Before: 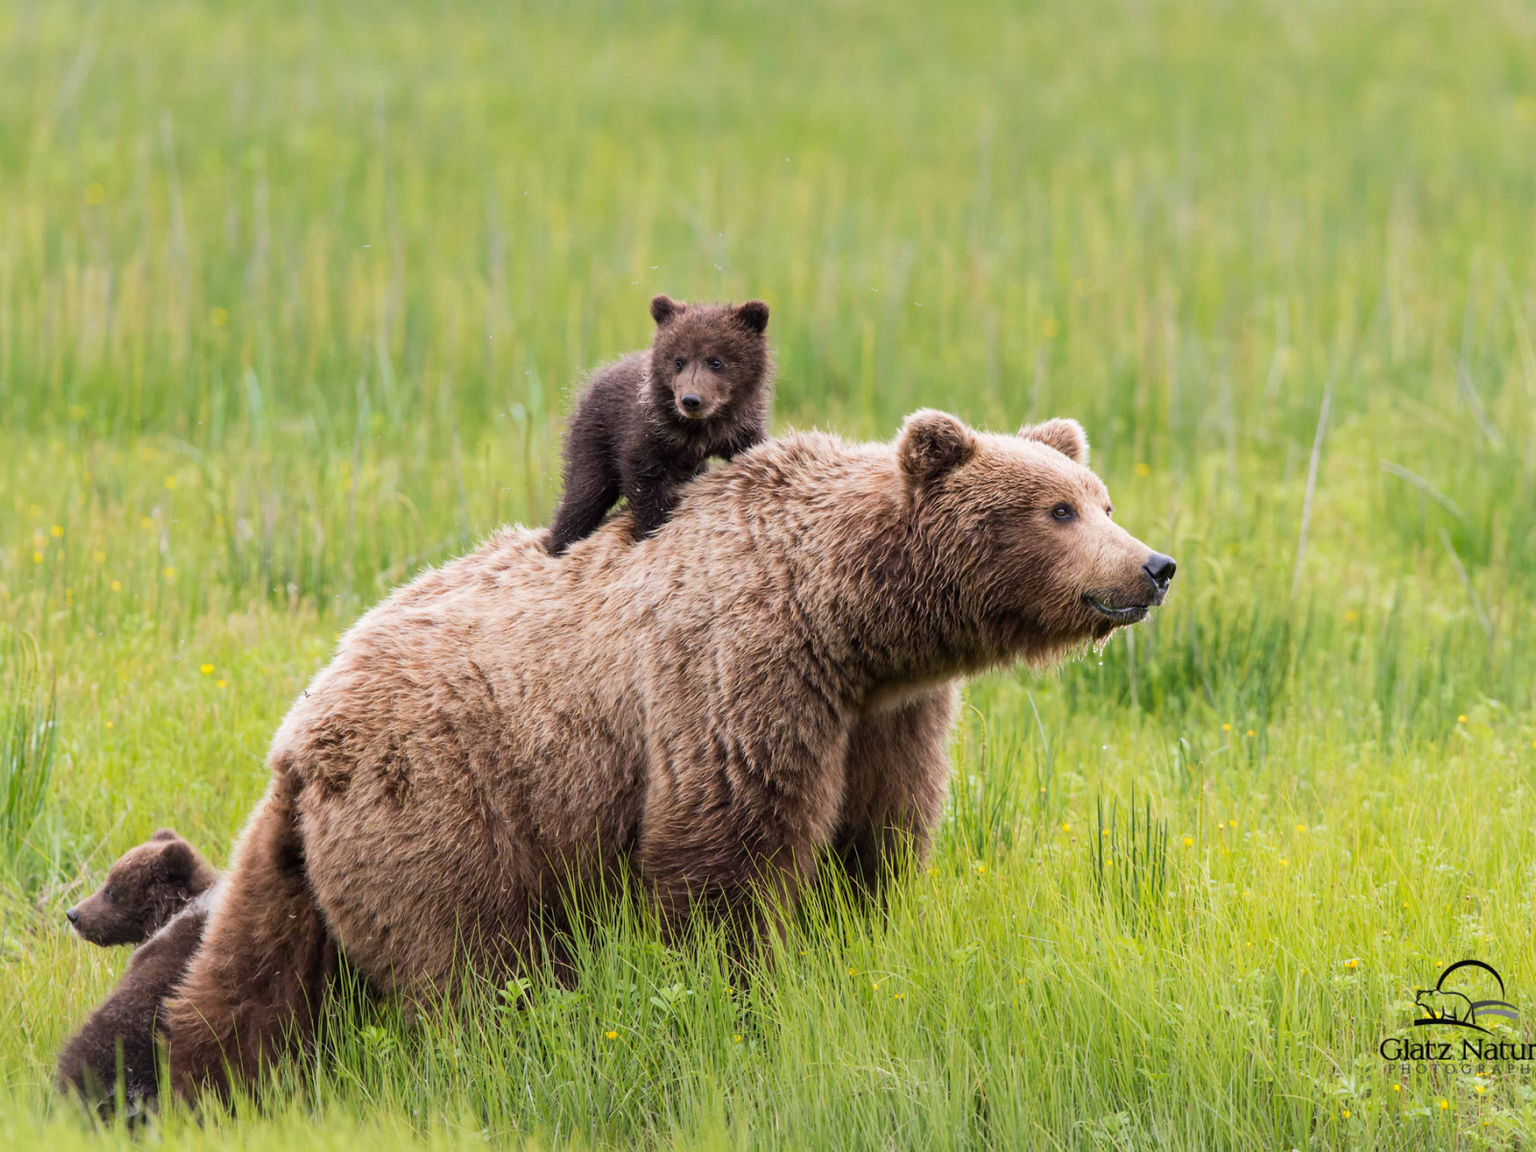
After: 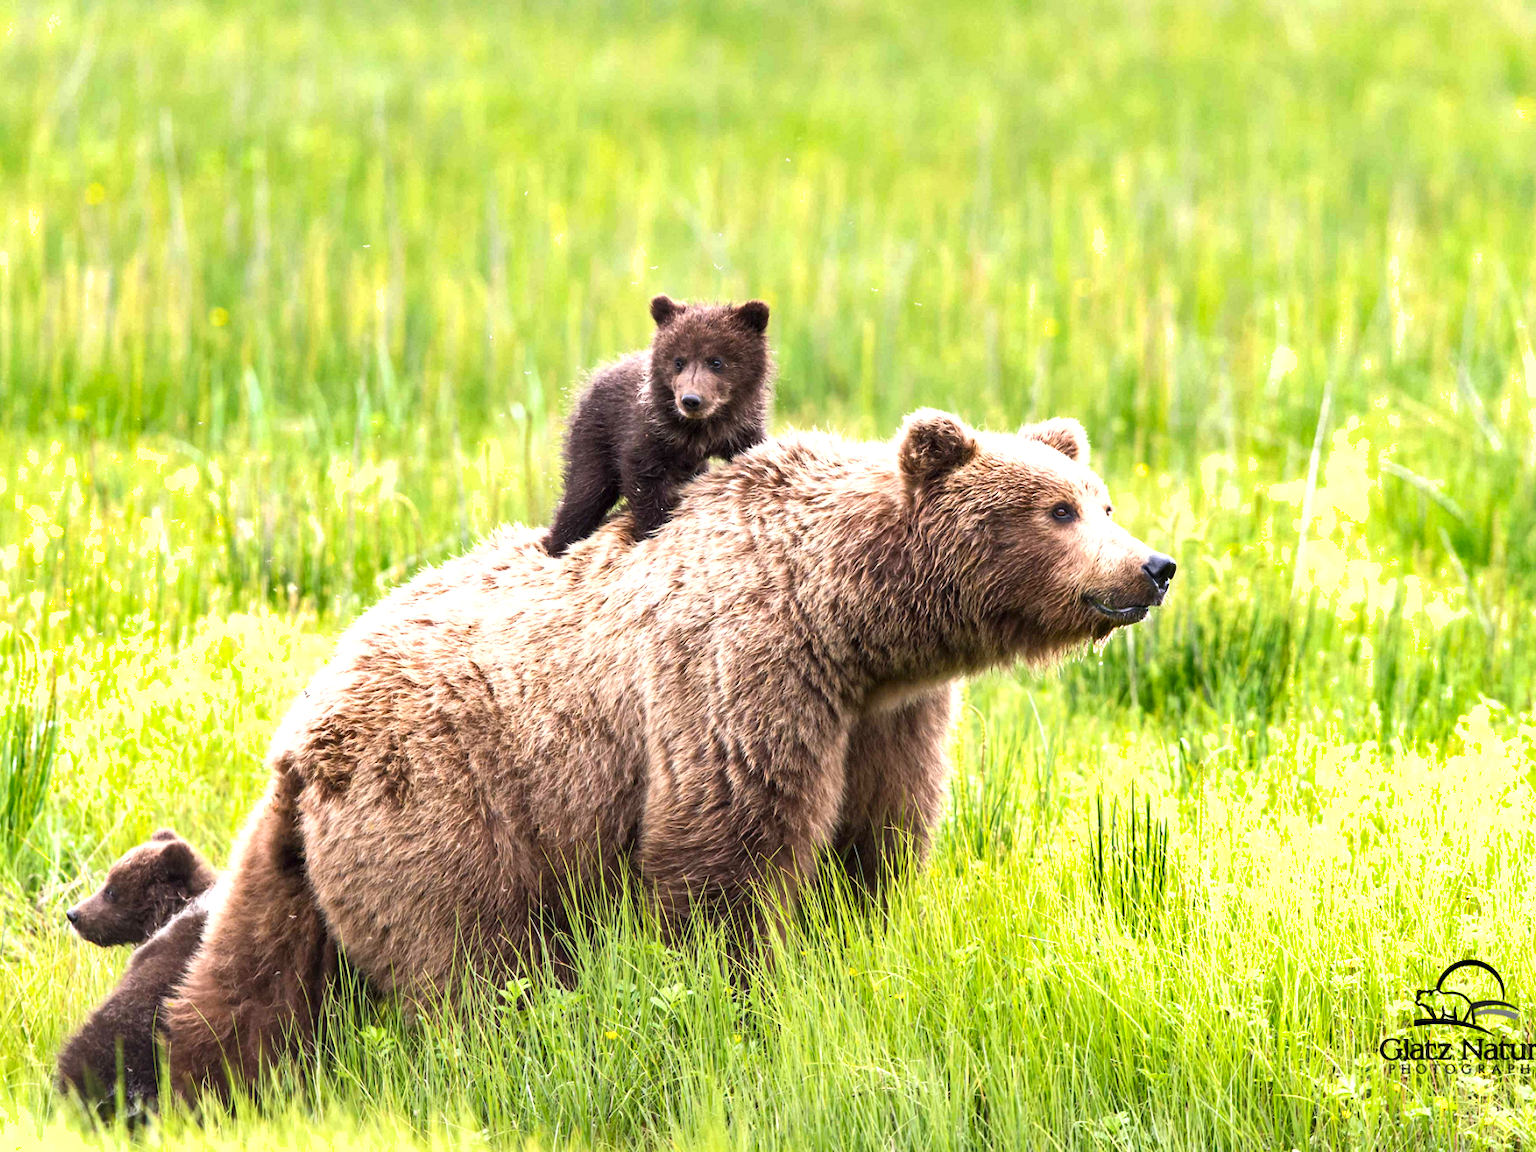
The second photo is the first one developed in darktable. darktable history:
exposure: black level correction 0, exposure 0.931 EV, compensate highlight preservation false
shadows and highlights: shadows 13.69, white point adjustment 1.26, soften with gaussian
